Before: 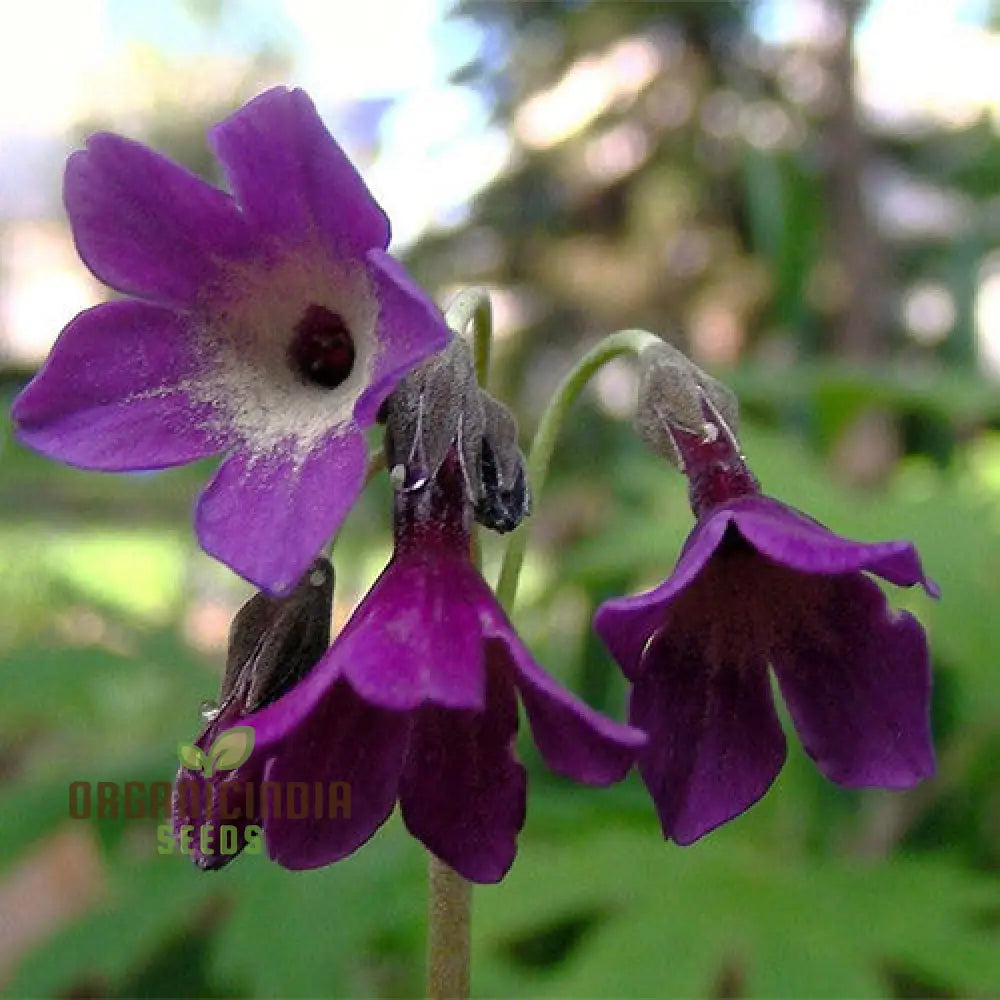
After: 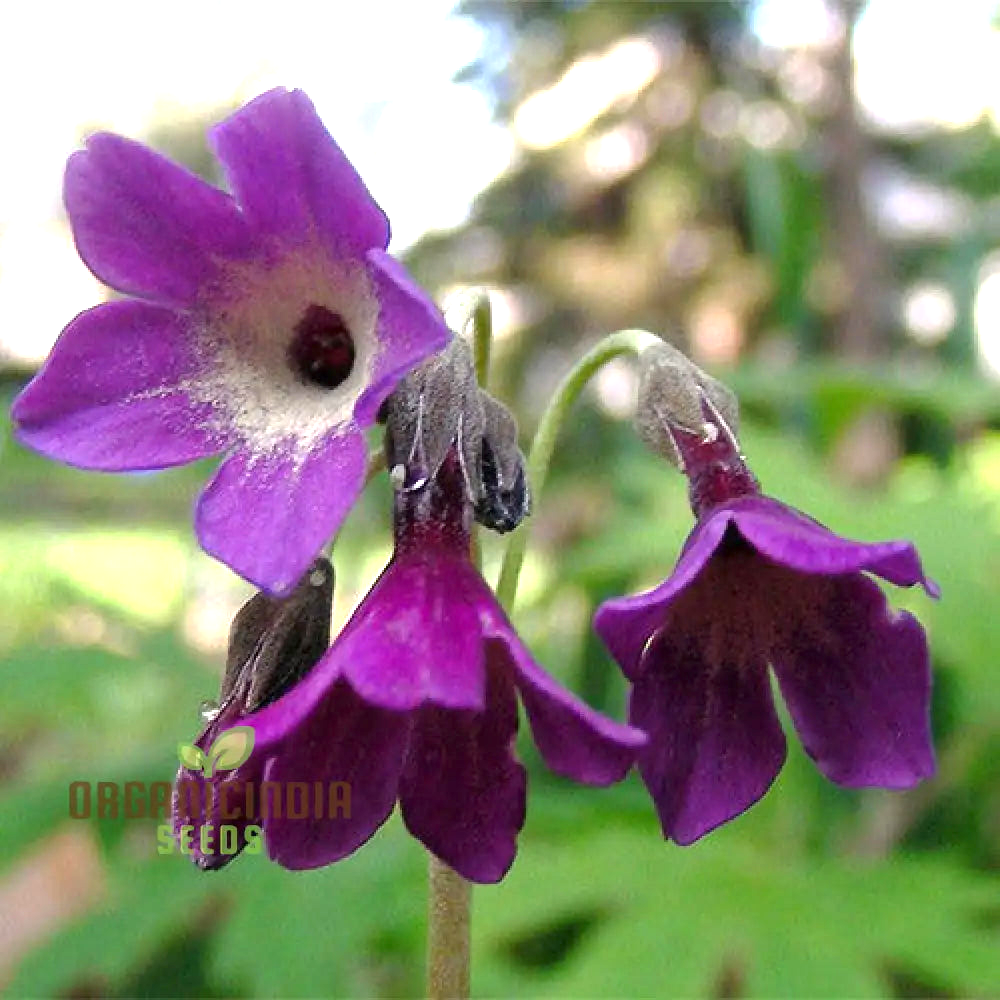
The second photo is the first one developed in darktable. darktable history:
exposure: exposure 0.912 EV, compensate highlight preservation false
